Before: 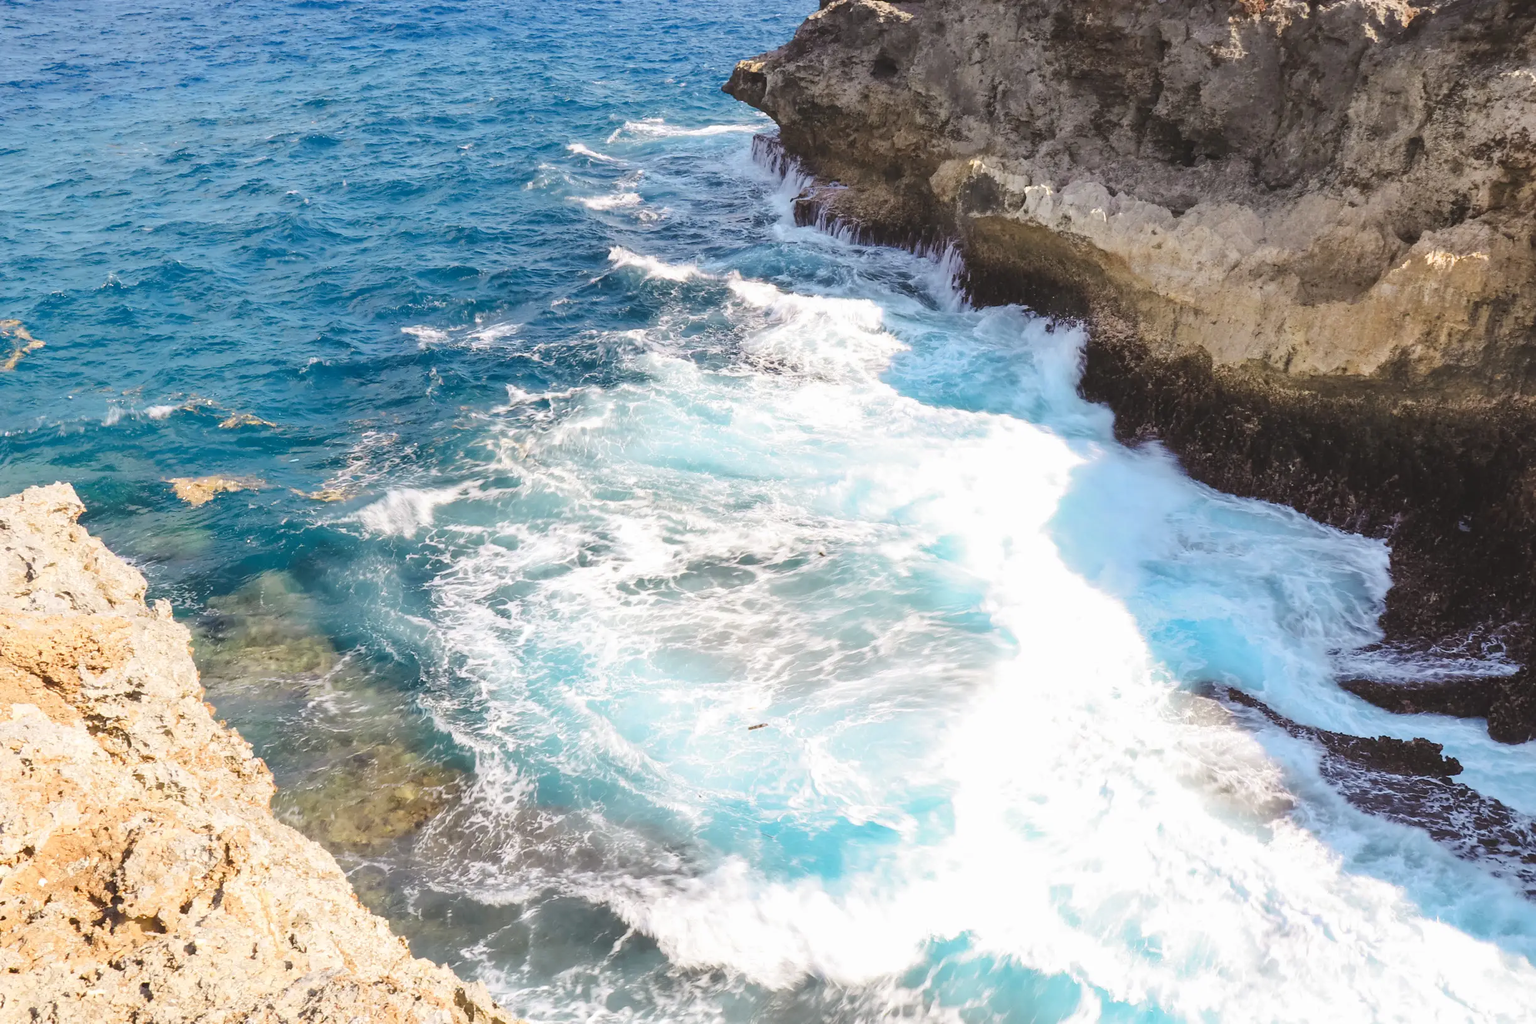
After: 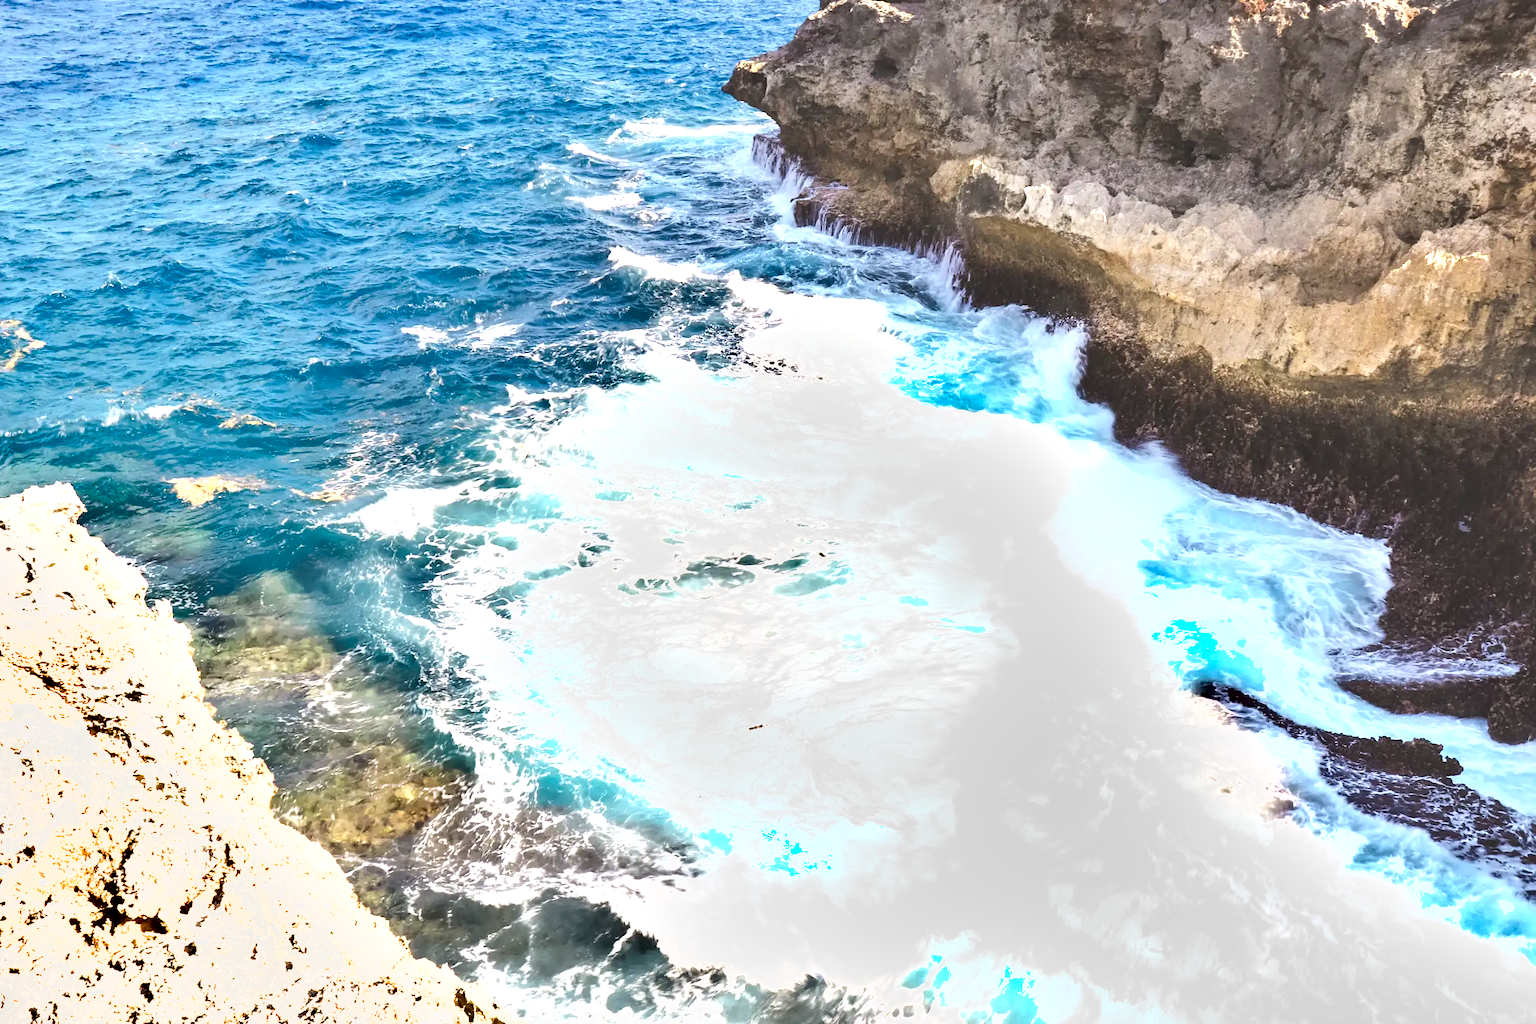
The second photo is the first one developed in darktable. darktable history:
exposure: black level correction 0.001, exposure 1 EV, compensate highlight preservation false
shadows and highlights: soften with gaussian
